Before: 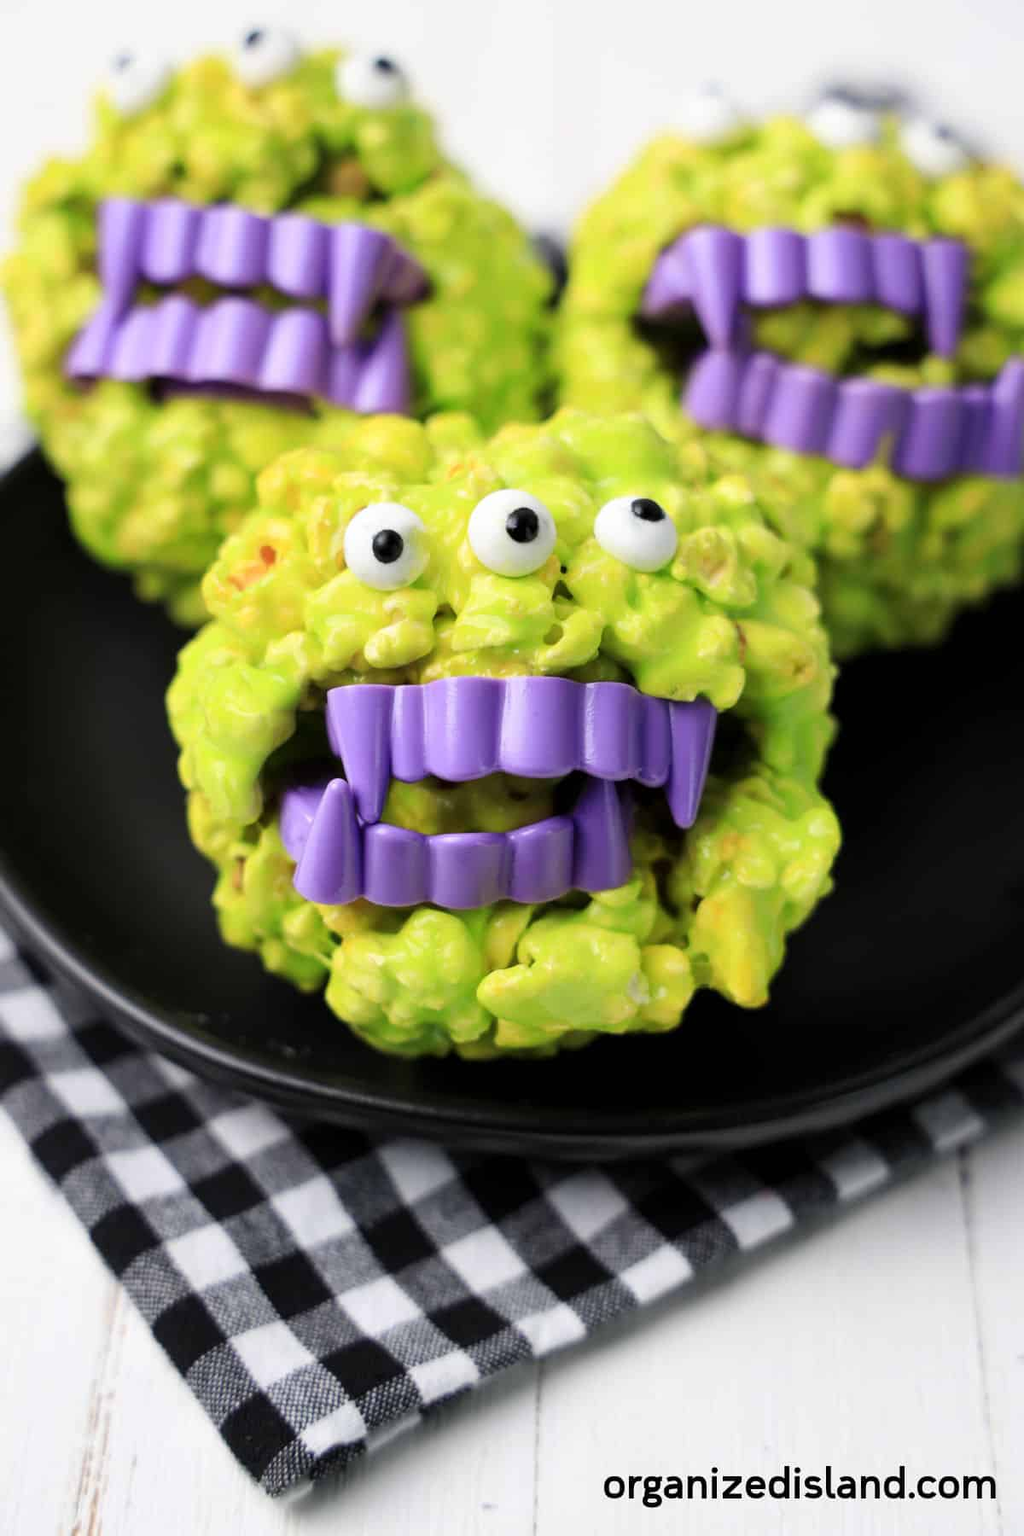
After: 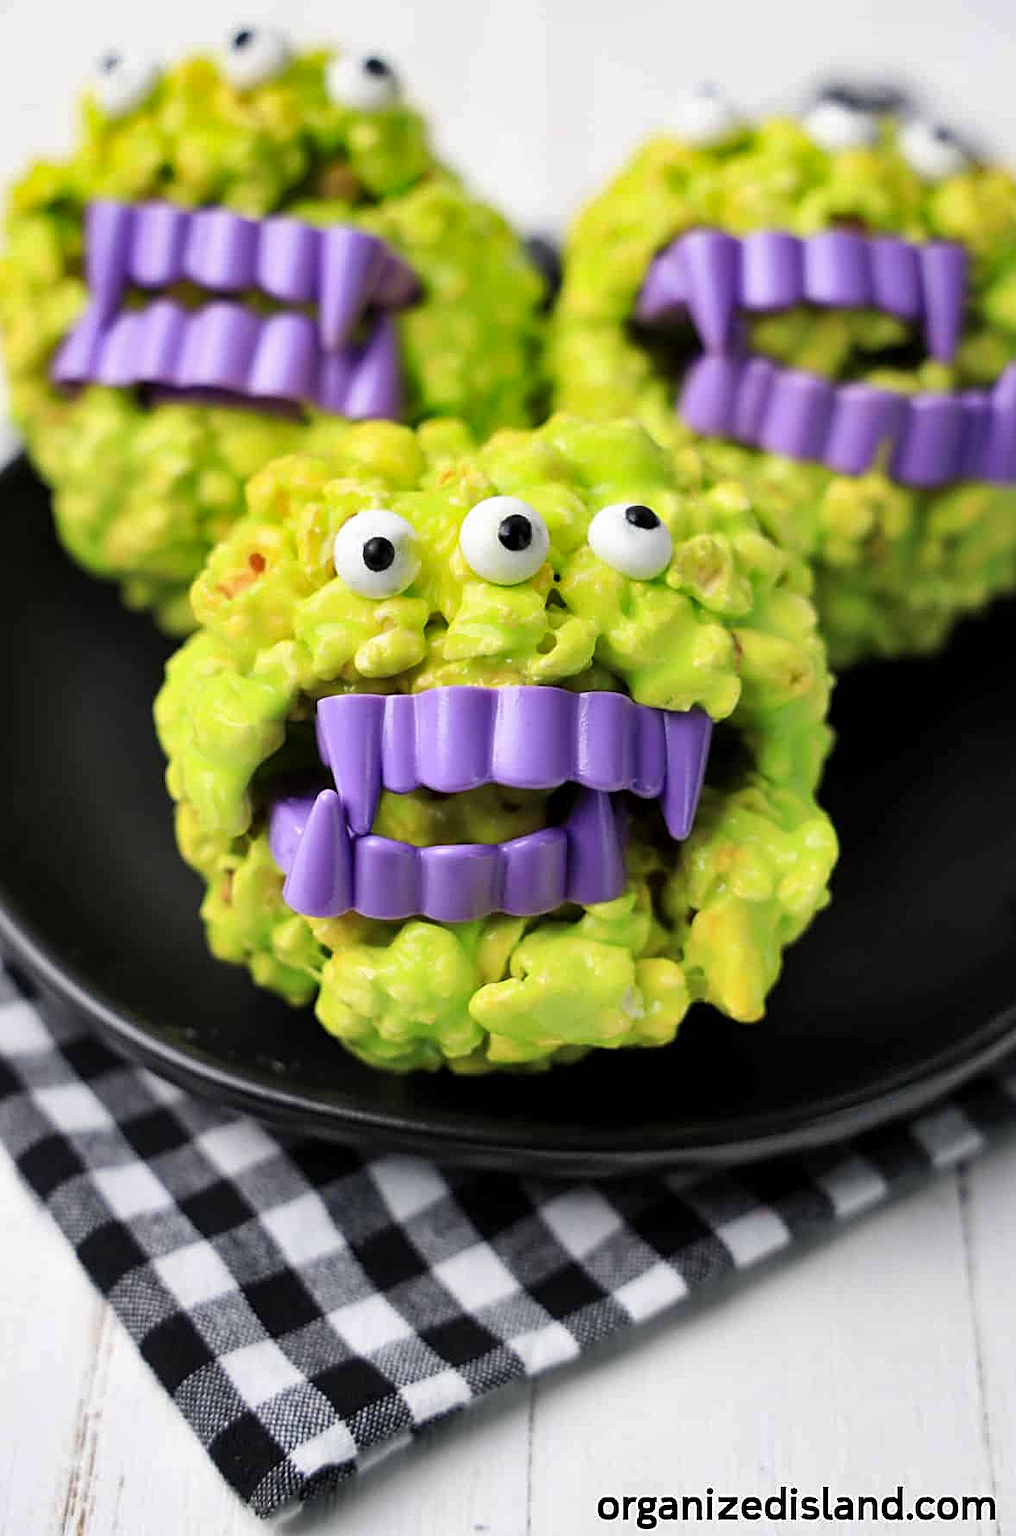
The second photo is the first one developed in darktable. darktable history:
shadows and highlights: low approximation 0.01, soften with gaussian
crop and rotate: left 1.457%, right 0.553%, bottom 1.347%
sharpen: on, module defaults
